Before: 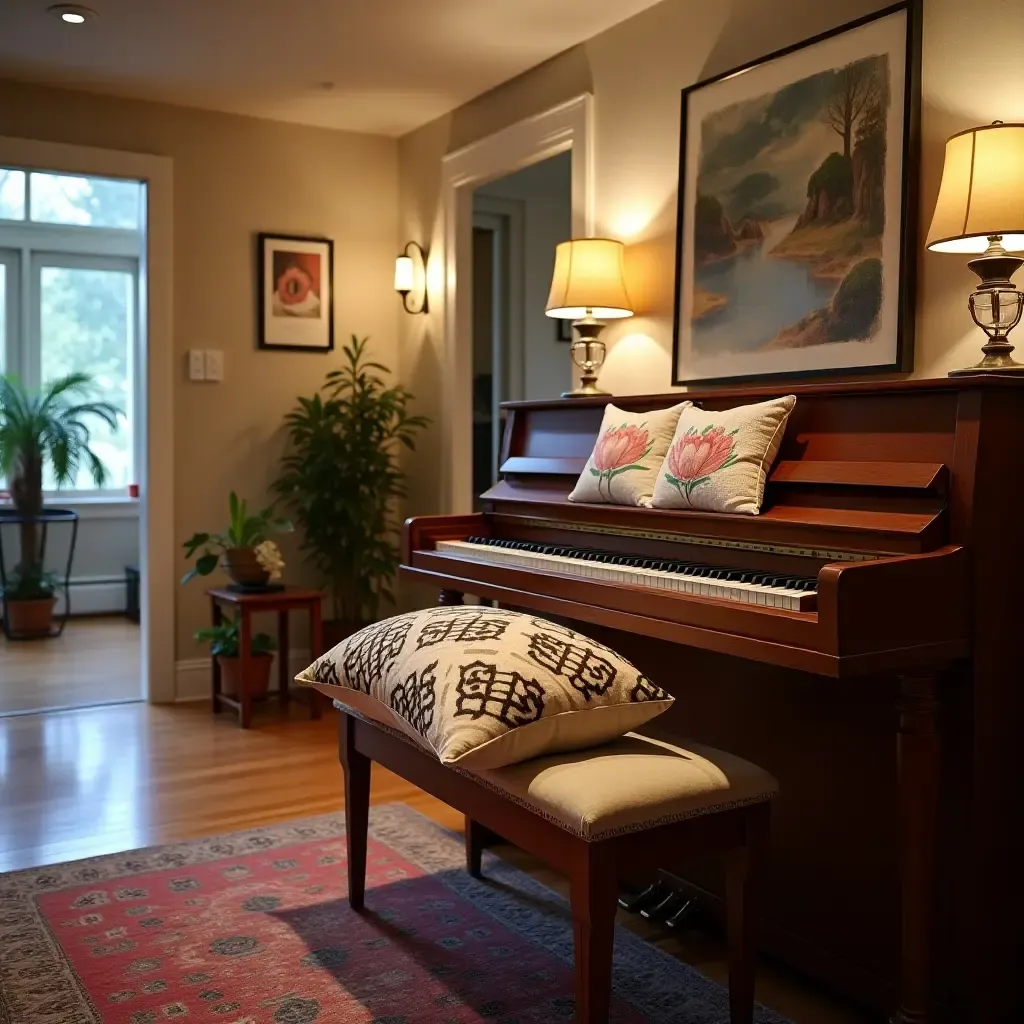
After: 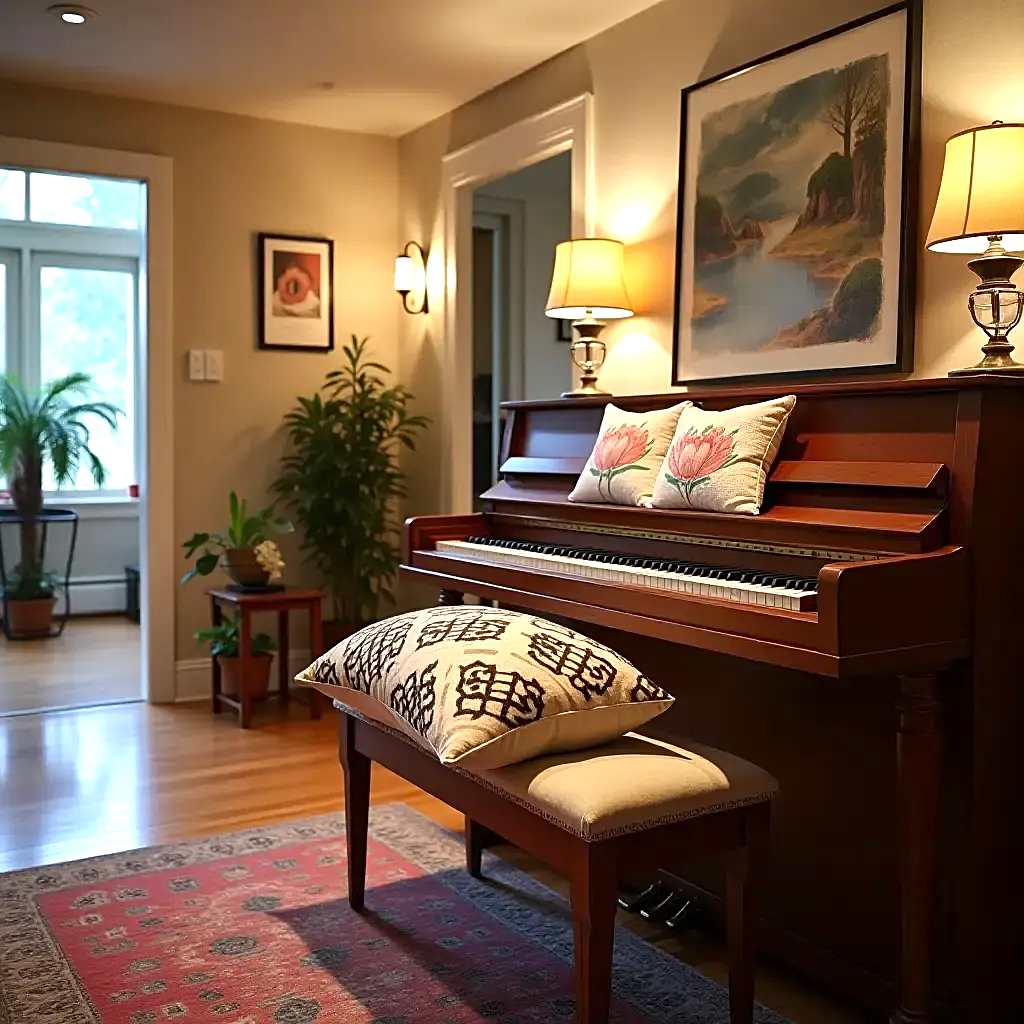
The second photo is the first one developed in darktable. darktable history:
exposure: exposure 0.567 EV, compensate exposure bias true, compensate highlight preservation false
sharpen: on, module defaults
